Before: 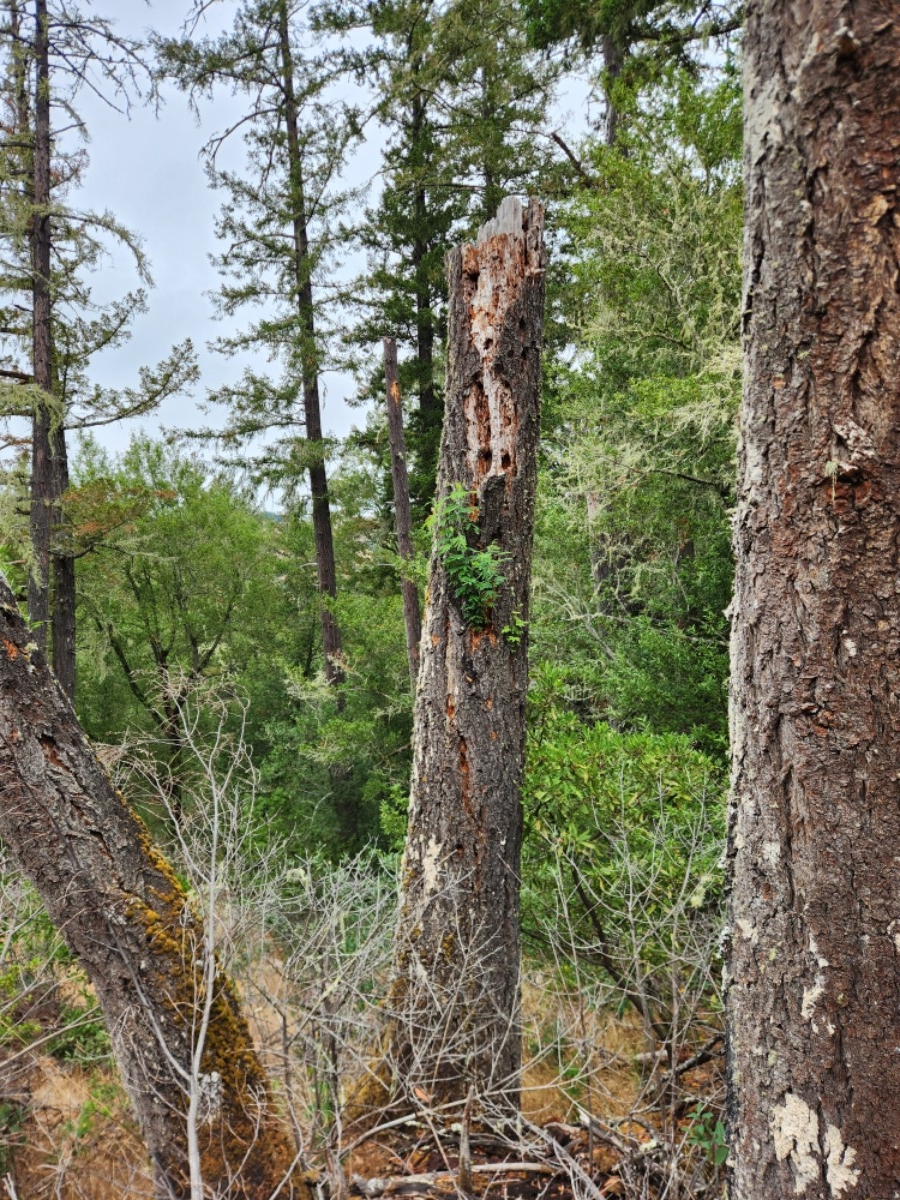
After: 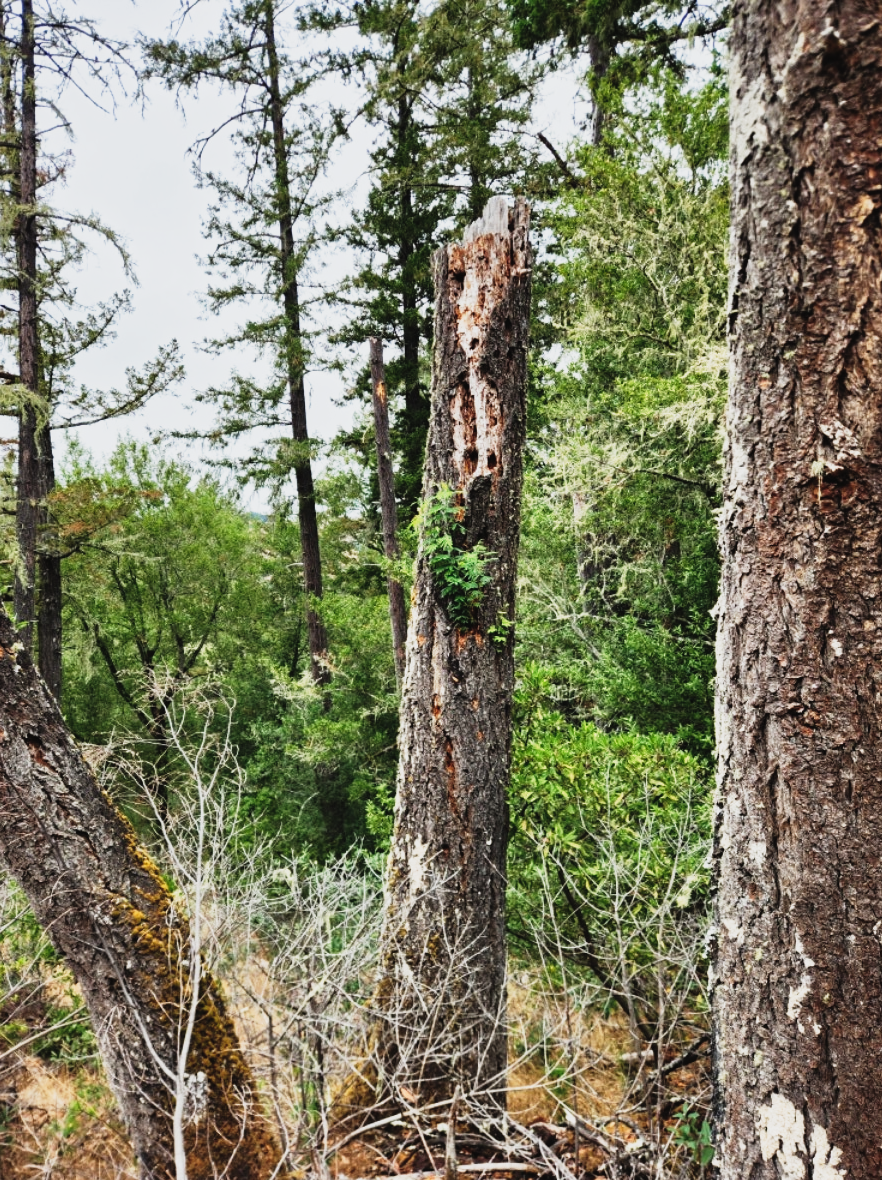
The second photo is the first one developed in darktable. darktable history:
crop: left 1.642%, right 0.284%, bottom 1.646%
tone curve: curves: ch0 [(0, 0.023) (0.132, 0.075) (0.256, 0.2) (0.463, 0.494) (0.699, 0.816) (0.813, 0.898) (1, 0.943)]; ch1 [(0, 0) (0.32, 0.306) (0.441, 0.41) (0.476, 0.466) (0.498, 0.5) (0.518, 0.519) (0.546, 0.571) (0.604, 0.651) (0.733, 0.817) (1, 1)]; ch2 [(0, 0) (0.312, 0.313) (0.431, 0.425) (0.483, 0.477) (0.503, 0.503) (0.526, 0.507) (0.564, 0.575) (0.614, 0.695) (0.713, 0.767) (0.985, 0.966)], preserve colors none
color correction: highlights b* -0.04, saturation 0.793
